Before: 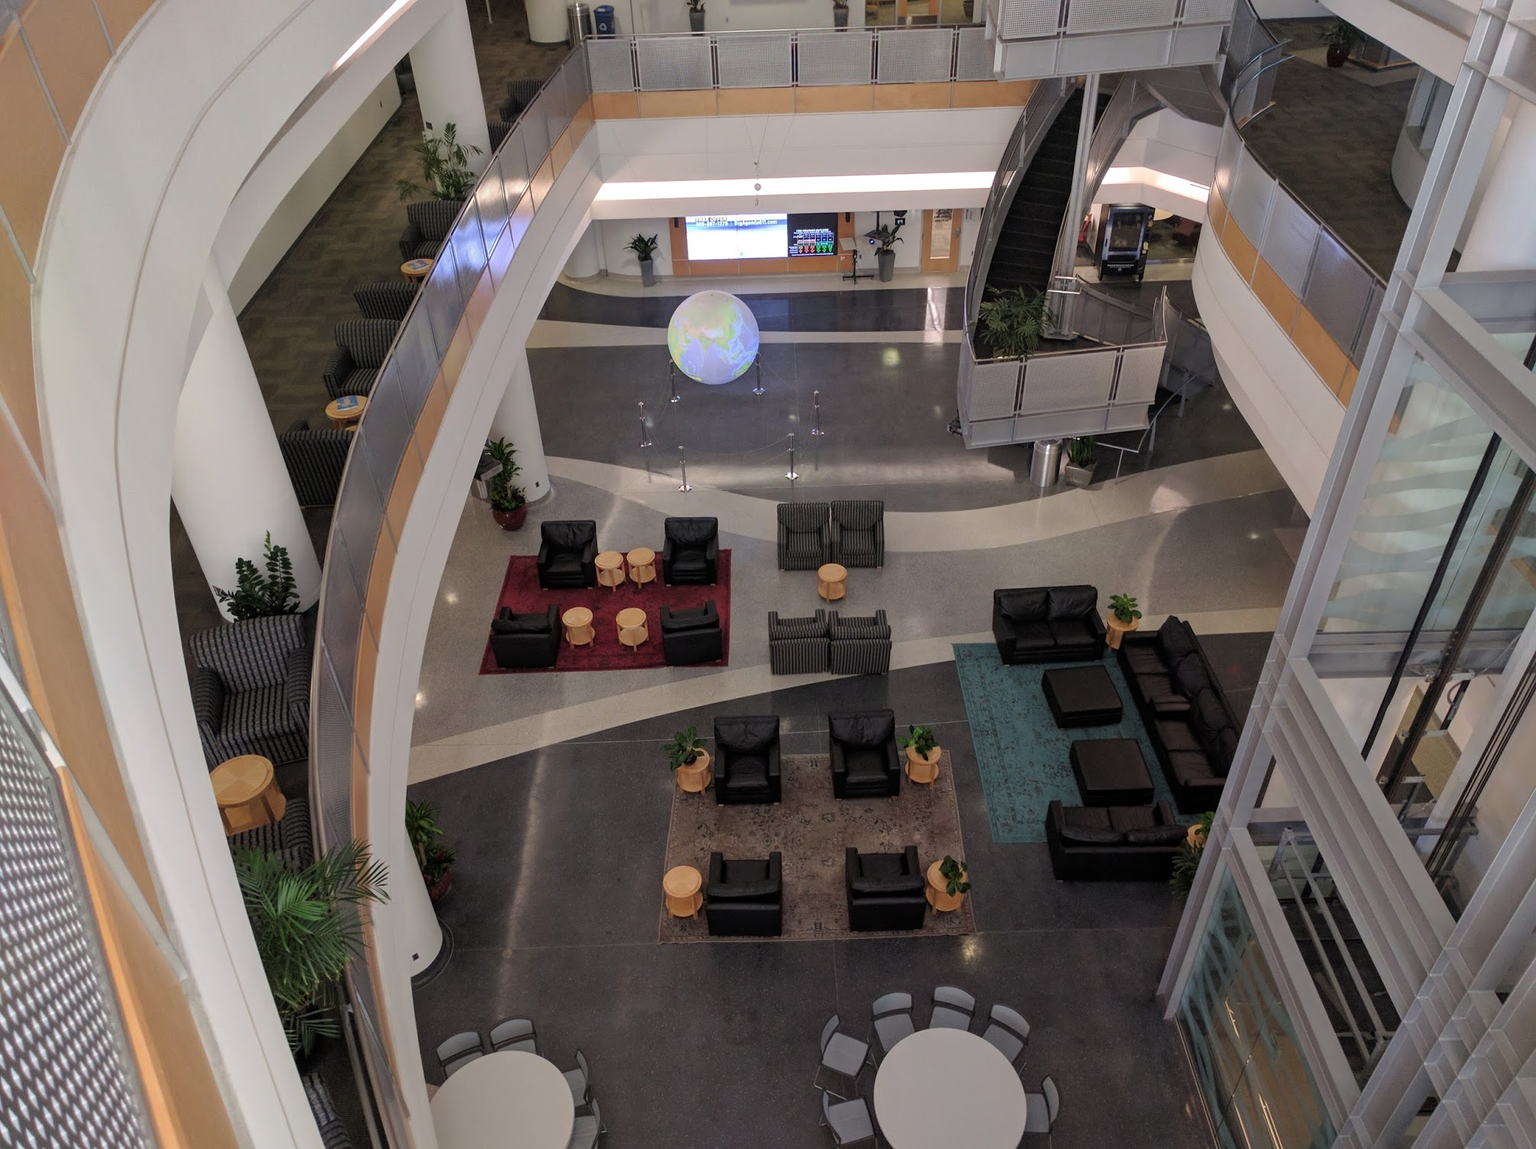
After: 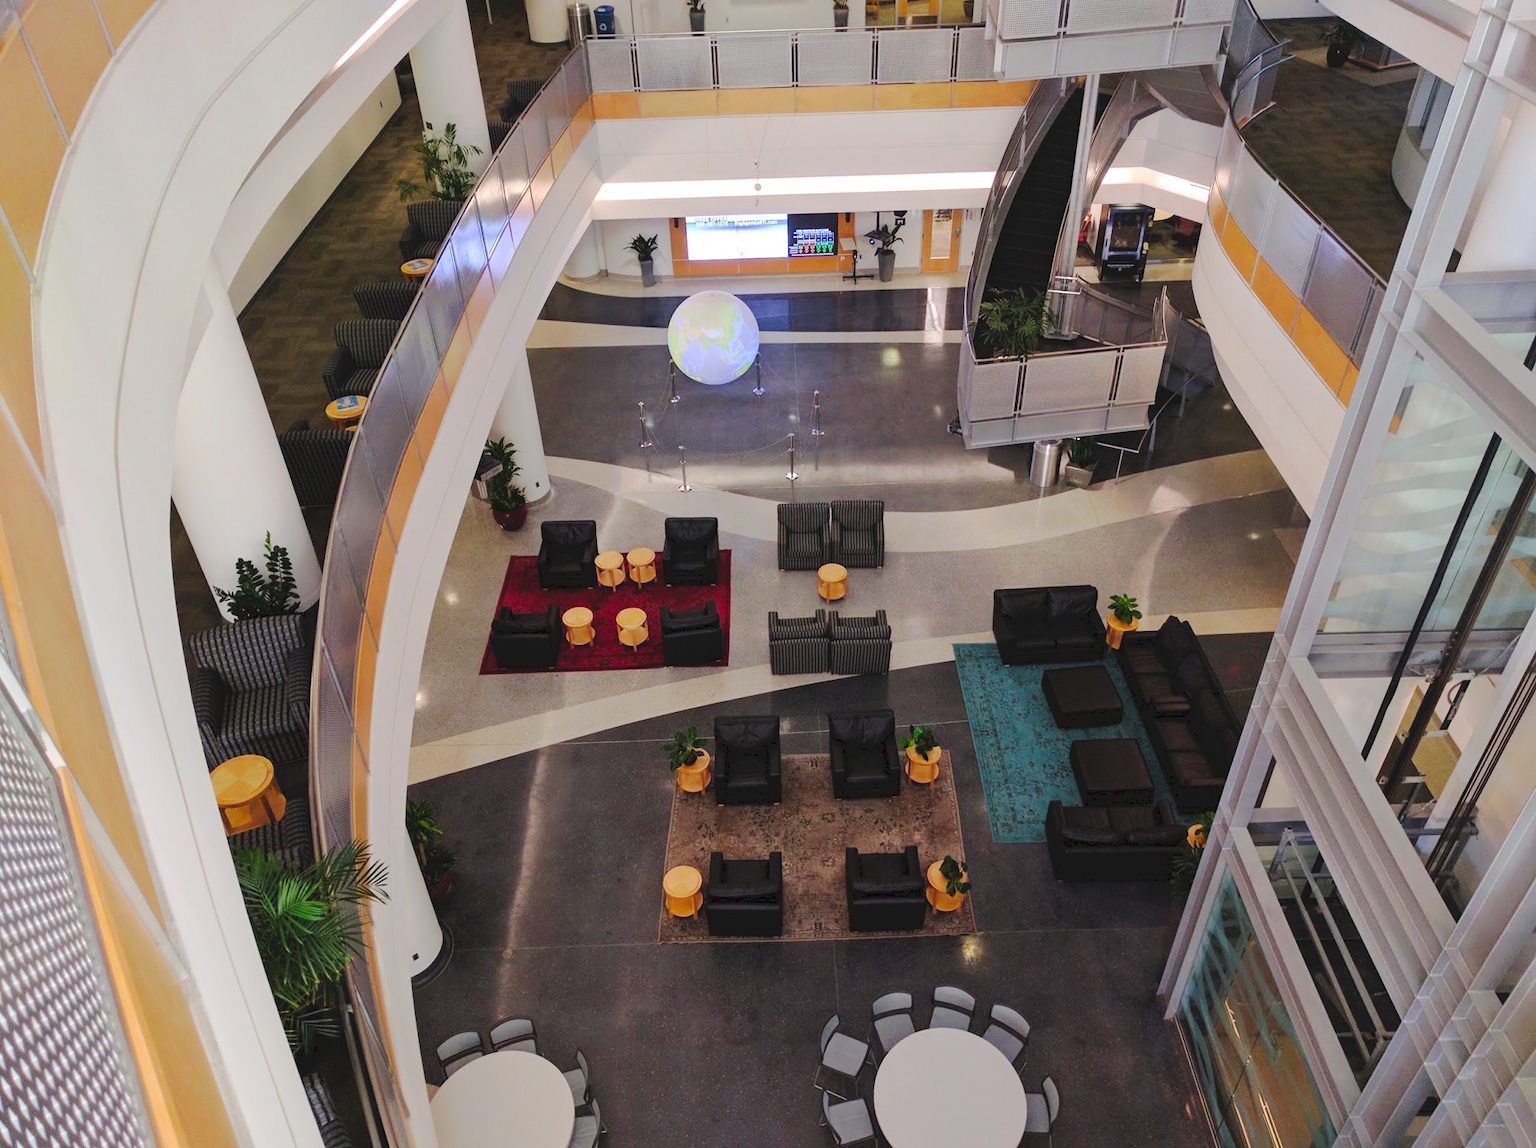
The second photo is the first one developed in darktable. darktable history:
tone curve: curves: ch0 [(0, 0) (0.003, 0.076) (0.011, 0.081) (0.025, 0.084) (0.044, 0.092) (0.069, 0.1) (0.1, 0.117) (0.136, 0.144) (0.177, 0.186) (0.224, 0.237) (0.277, 0.306) (0.335, 0.39) (0.399, 0.494) (0.468, 0.574) (0.543, 0.666) (0.623, 0.722) (0.709, 0.79) (0.801, 0.855) (0.898, 0.926) (1, 1)], preserve colors none
color balance rgb: perceptual saturation grading › global saturation 20%, global vibrance 20%
white balance: emerald 1
